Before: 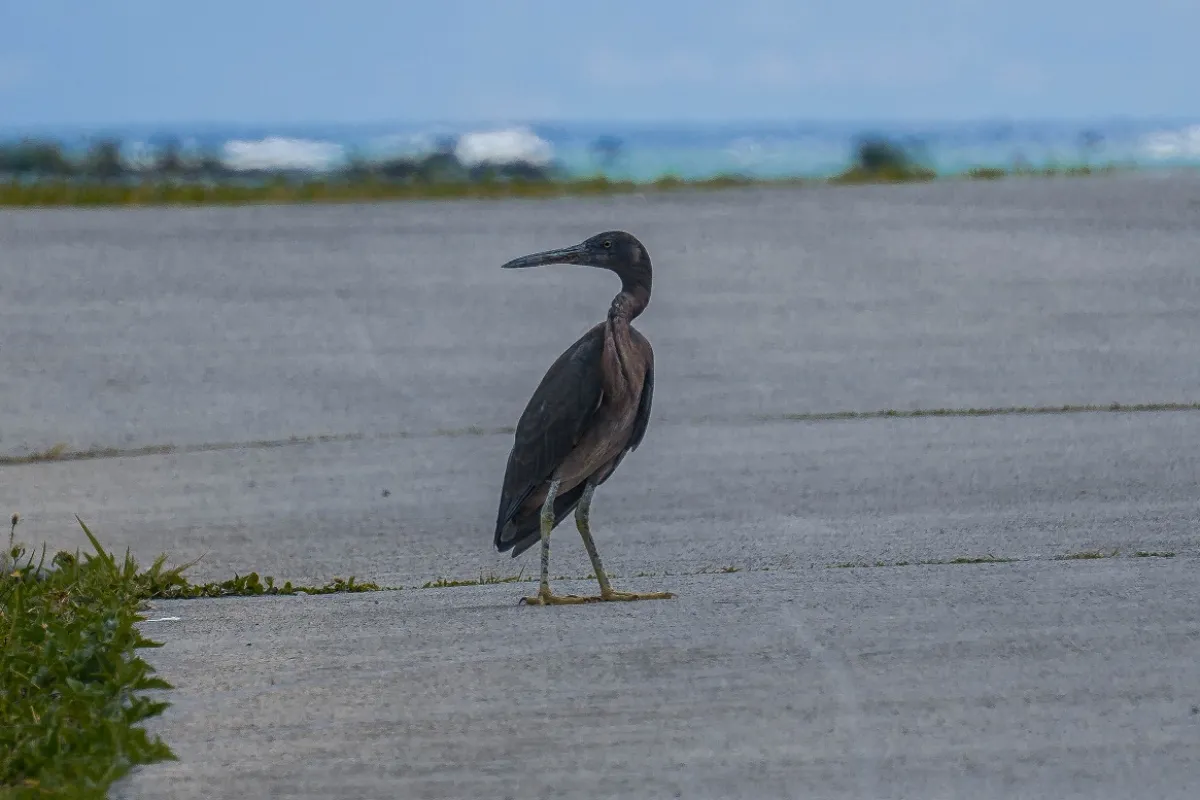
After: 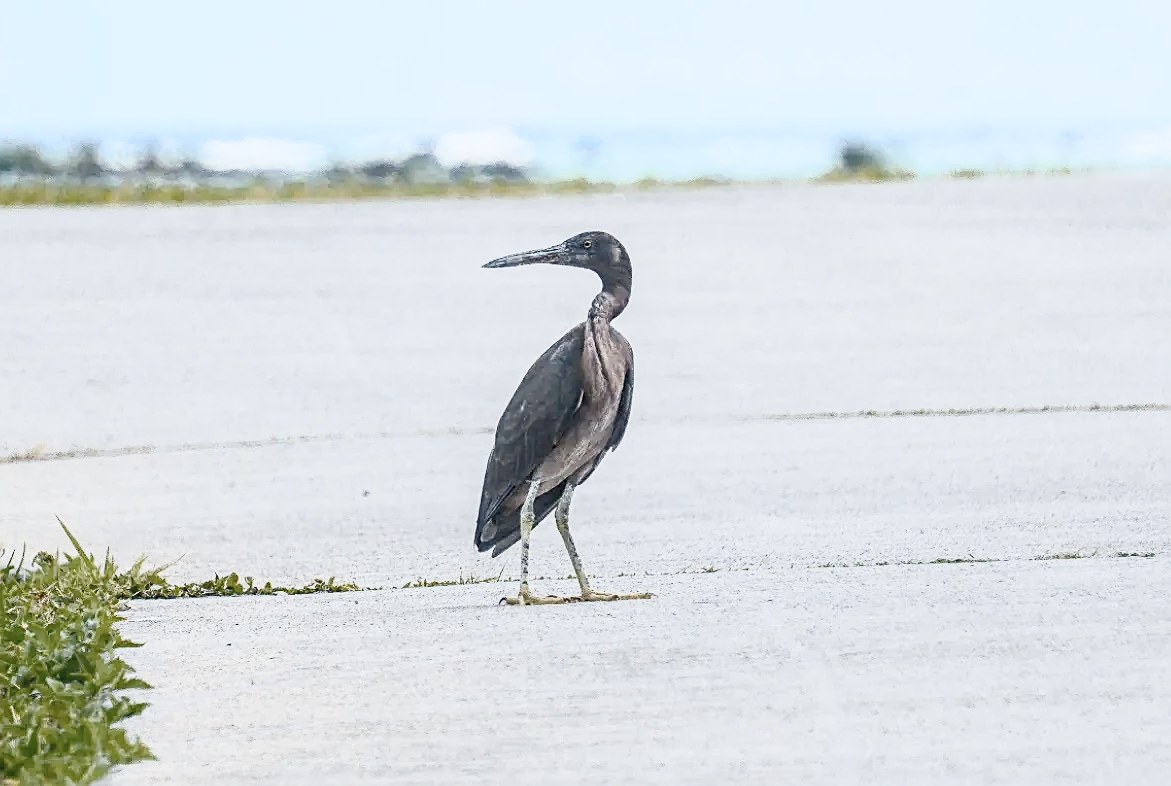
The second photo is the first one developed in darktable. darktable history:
sharpen: on, module defaults
filmic rgb: black relative exposure -7.01 EV, white relative exposure 6.05 EV, target black luminance 0%, hardness 2.74, latitude 61.3%, contrast 0.691, highlights saturation mix 11.14%, shadows ↔ highlights balance -0.093%, preserve chrominance no, color science v4 (2020), contrast in shadows soft
contrast brightness saturation: contrast 0.589, brightness 0.574, saturation -0.333
exposure: black level correction 0, exposure 1.106 EV, compensate exposure bias true, compensate highlight preservation false
color correction: highlights b* 0.041, saturation 1.11
tone equalizer: on, module defaults
crop and rotate: left 1.728%, right 0.668%, bottom 1.651%
